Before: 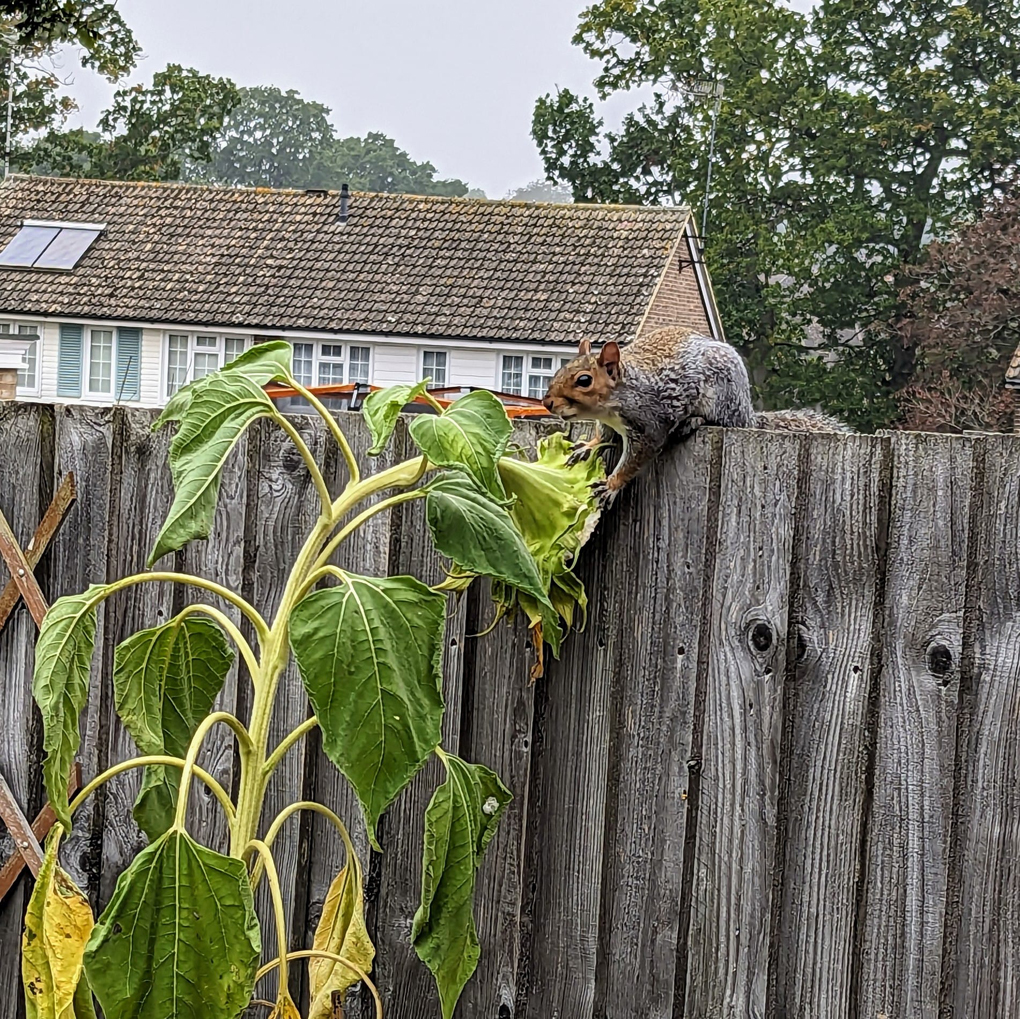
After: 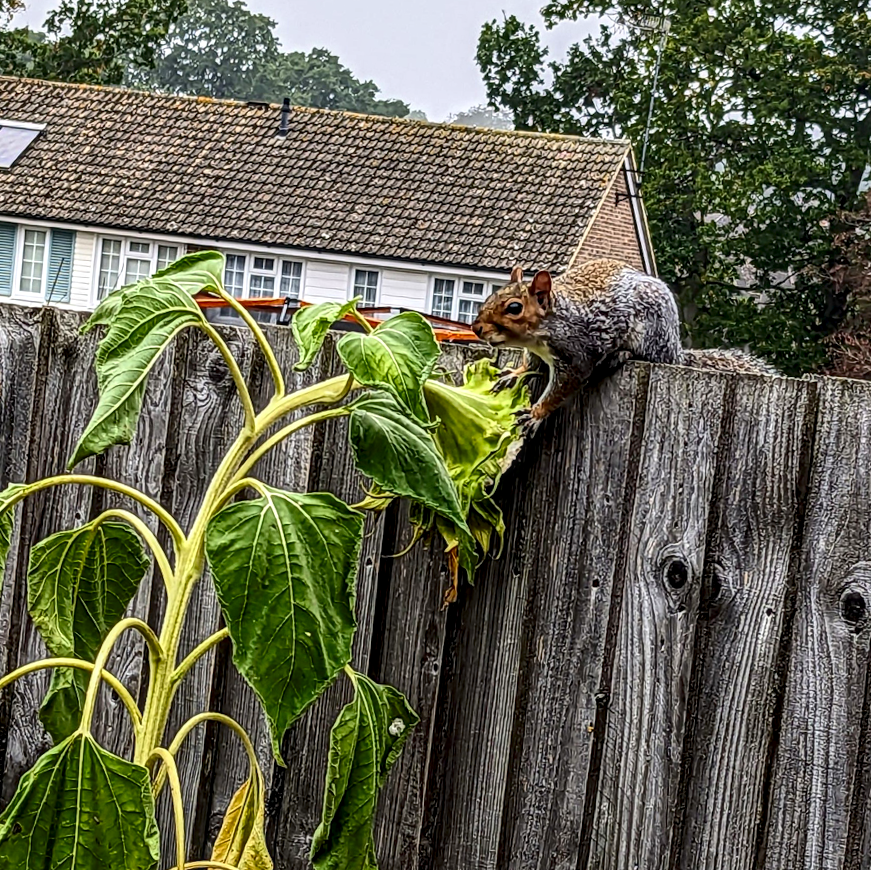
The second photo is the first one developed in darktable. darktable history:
crop and rotate: angle -3.27°, left 5.211%, top 5.211%, right 4.607%, bottom 4.607%
contrast brightness saturation: contrast 0.19, brightness -0.11, saturation 0.21
local contrast: highlights 61%, detail 143%, midtone range 0.428
